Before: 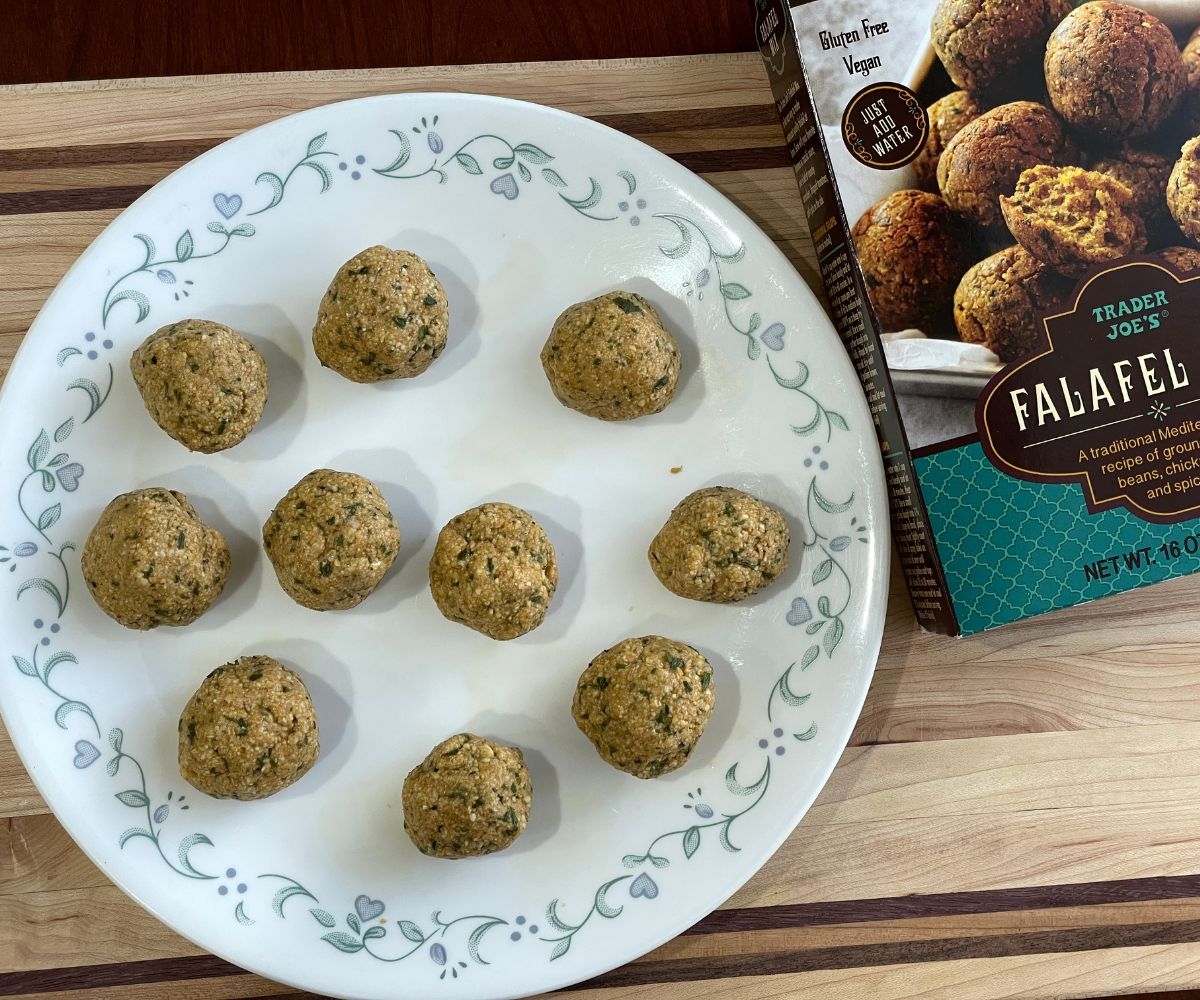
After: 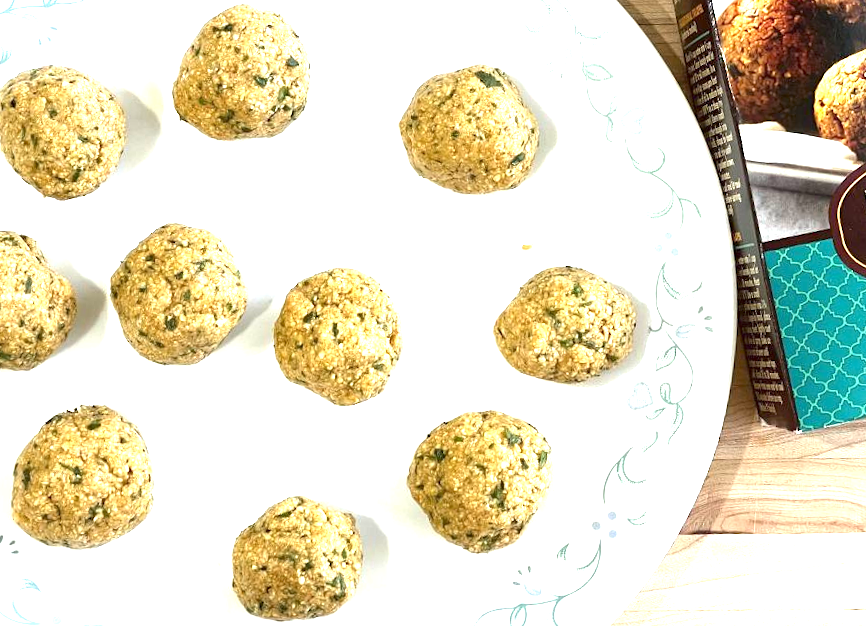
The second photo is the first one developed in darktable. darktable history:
exposure: exposure 1.998 EV, compensate highlight preservation false
crop and rotate: angle -3.71°, left 9.795%, top 20.773%, right 12.514%, bottom 11.842%
